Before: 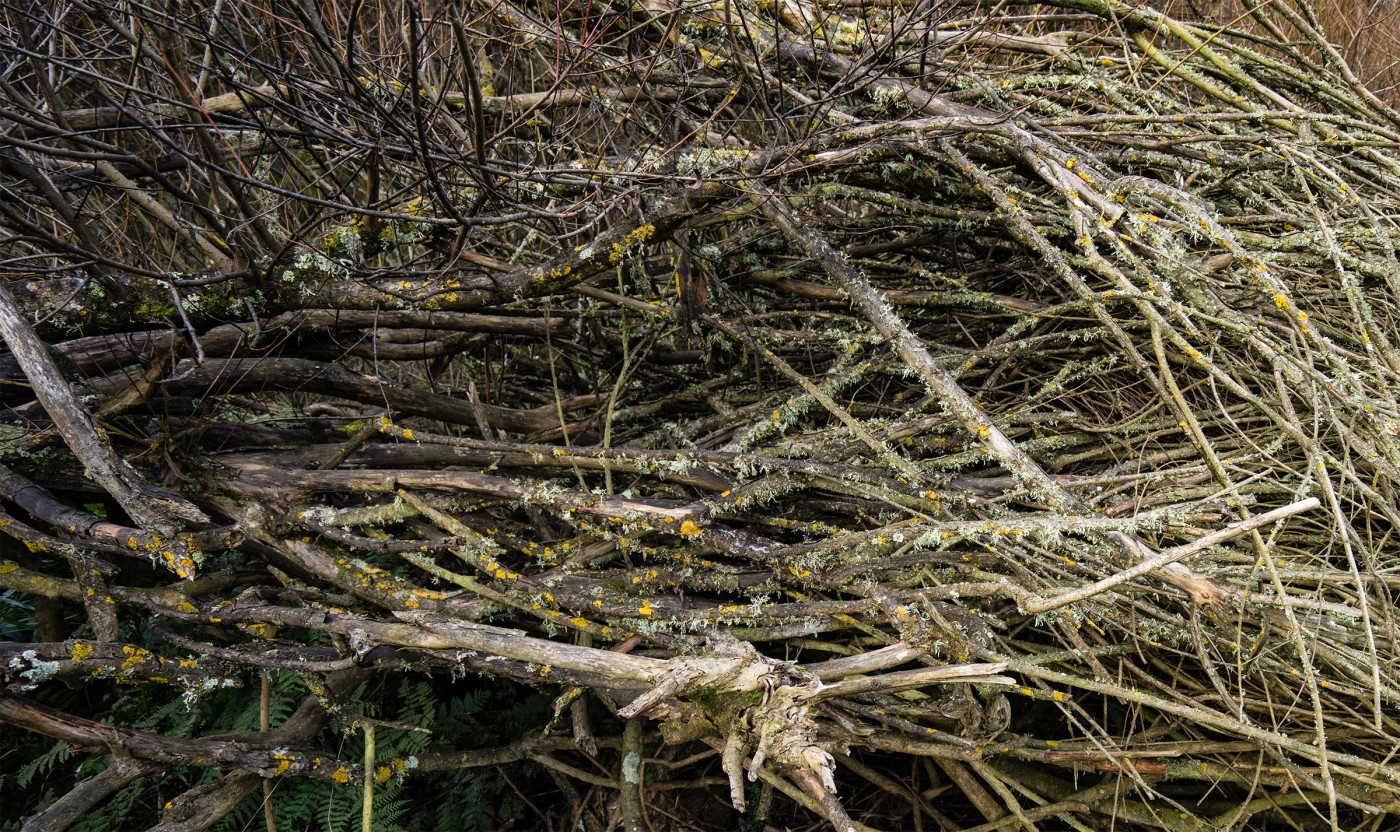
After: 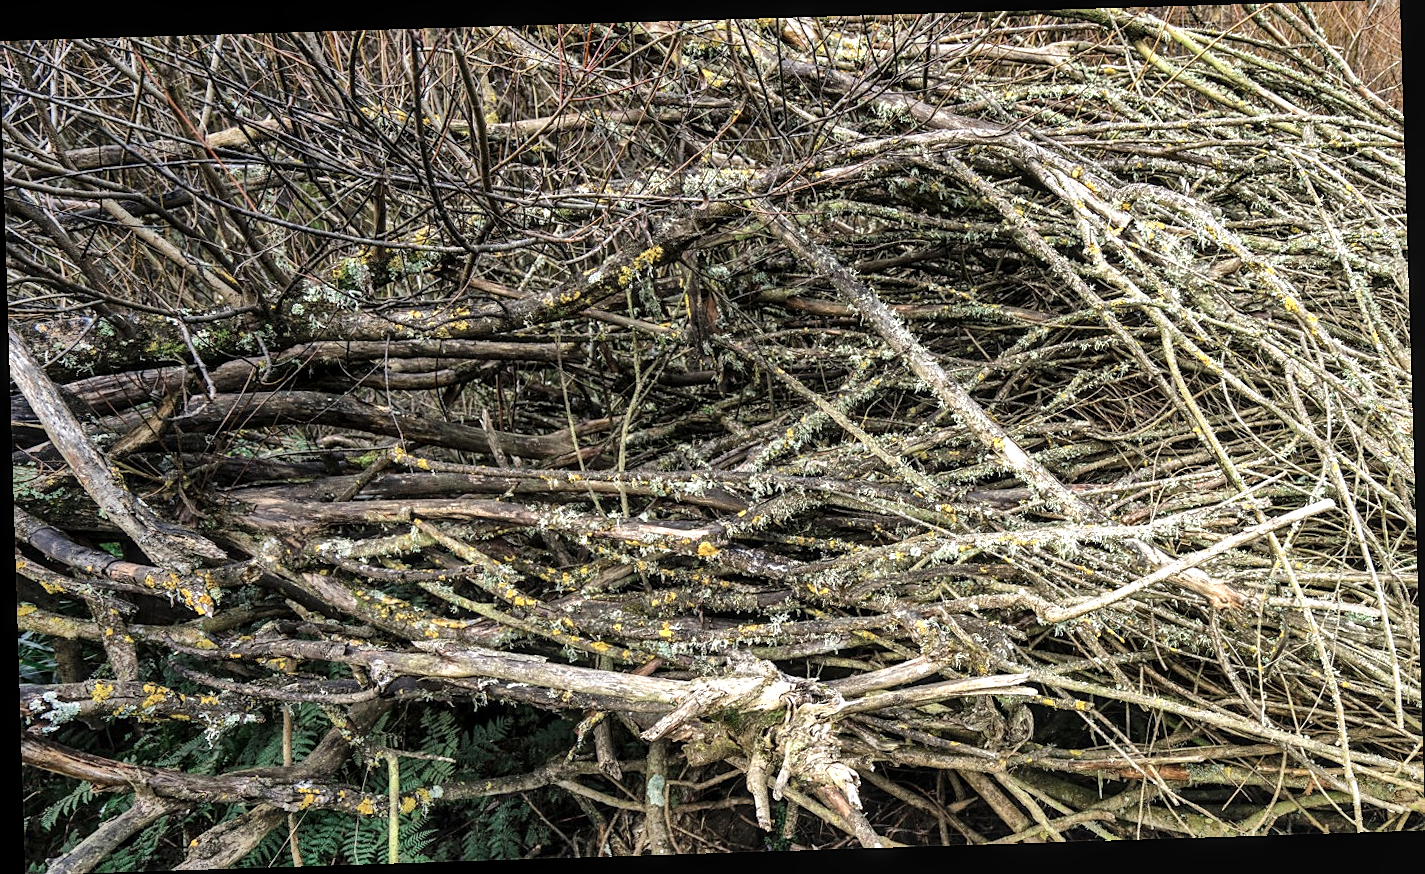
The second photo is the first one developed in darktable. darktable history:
local contrast: on, module defaults
color zones: curves: ch0 [(0, 0.5) (0.125, 0.4) (0.25, 0.5) (0.375, 0.4) (0.5, 0.4) (0.625, 0.35) (0.75, 0.35) (0.875, 0.5)]; ch1 [(0, 0.35) (0.125, 0.45) (0.25, 0.35) (0.375, 0.35) (0.5, 0.35) (0.625, 0.35) (0.75, 0.45) (0.875, 0.35)]; ch2 [(0, 0.6) (0.125, 0.5) (0.25, 0.5) (0.375, 0.6) (0.5, 0.6) (0.625, 0.5) (0.75, 0.5) (0.875, 0.5)]
exposure: exposure 0.766 EV, compensate highlight preservation false
shadows and highlights: shadows 49, highlights -41, soften with gaussian
rotate and perspective: rotation -1.77°, lens shift (horizontal) 0.004, automatic cropping off
sharpen: radius 1.559, amount 0.373, threshold 1.271
